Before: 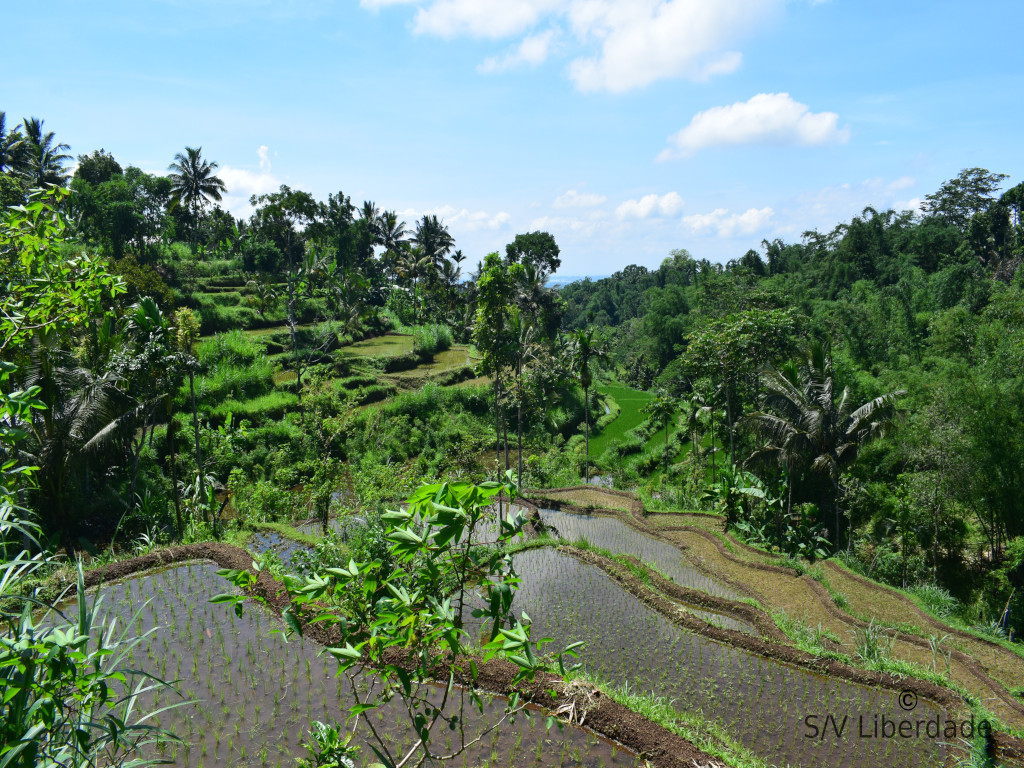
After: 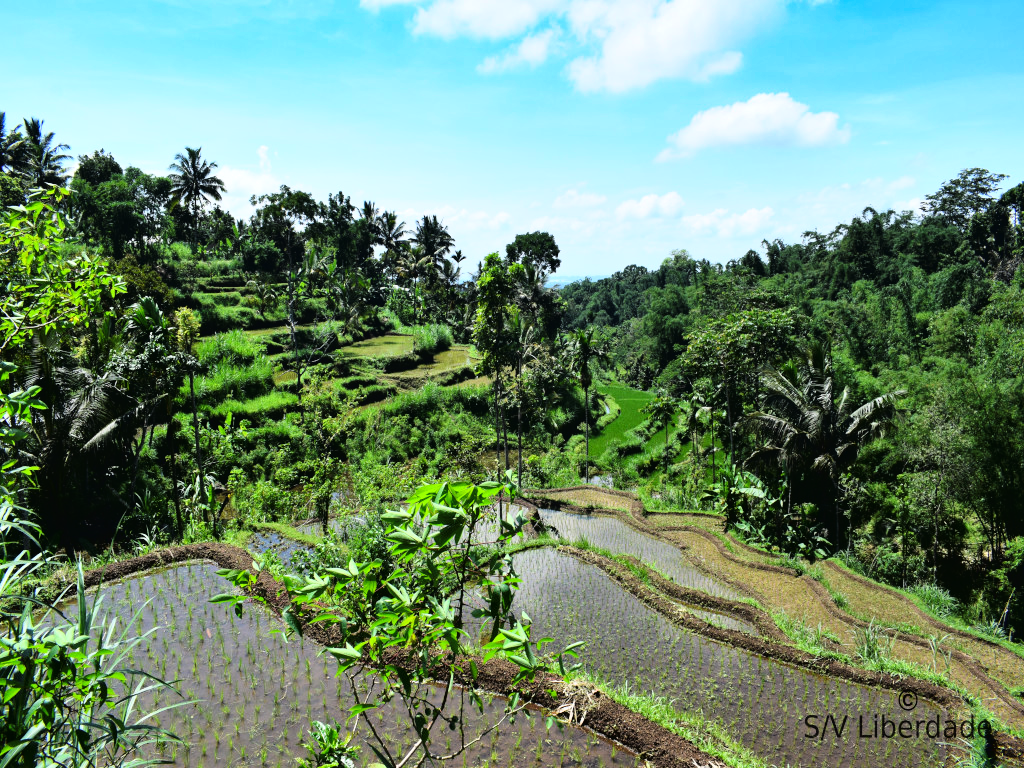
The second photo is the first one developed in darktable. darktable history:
shadows and highlights: shadows 30.63, highlights -63.22, shadows color adjustment 98%, highlights color adjustment 58.61%, soften with gaussian
tone curve: curves: ch0 [(0, 0.016) (0.11, 0.039) (0.259, 0.235) (0.383, 0.437) (0.499, 0.597) (0.733, 0.867) (0.843, 0.948) (1, 1)], color space Lab, linked channels, preserve colors none
